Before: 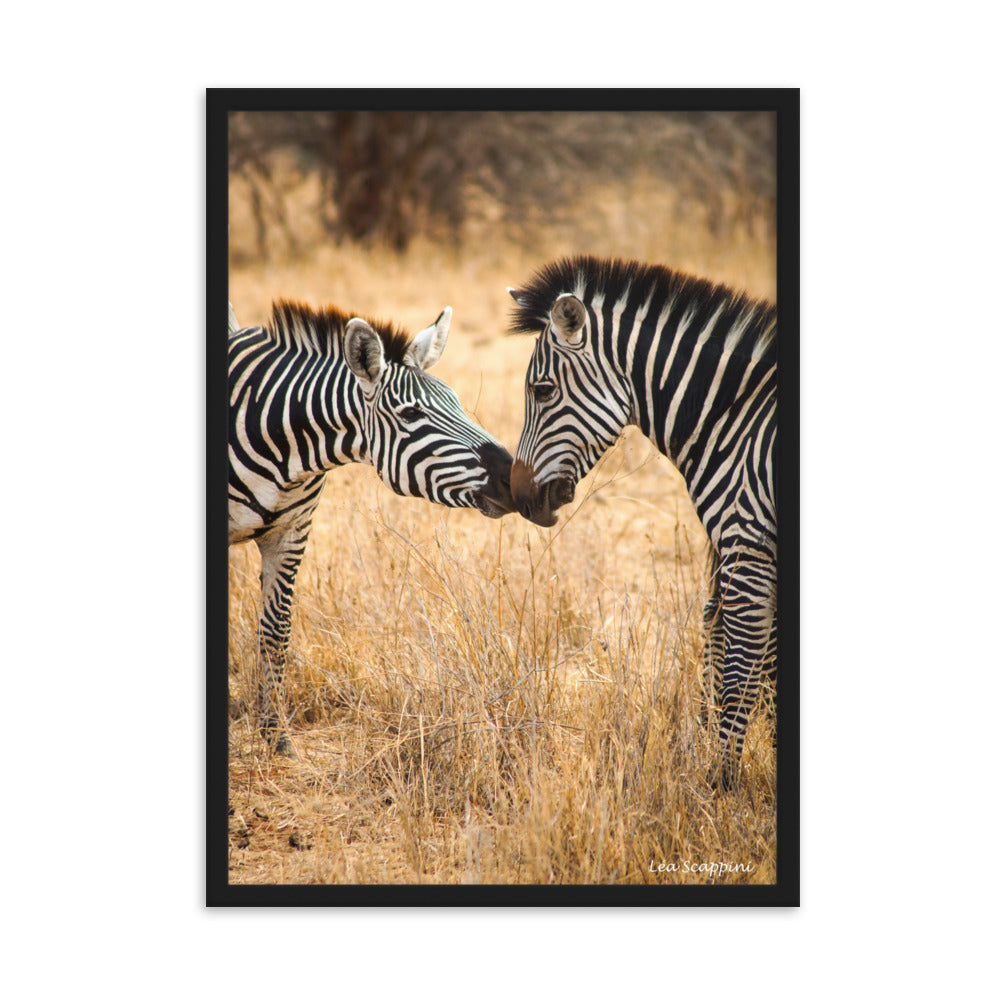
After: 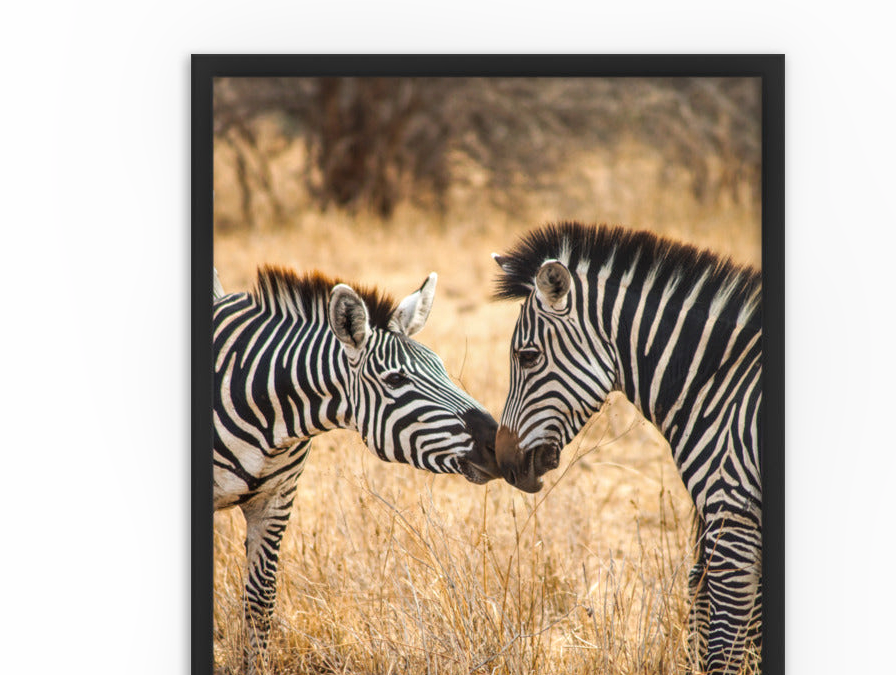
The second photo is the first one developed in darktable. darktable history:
crop: left 1.509%, top 3.452%, right 7.696%, bottom 28.452%
local contrast: on, module defaults
